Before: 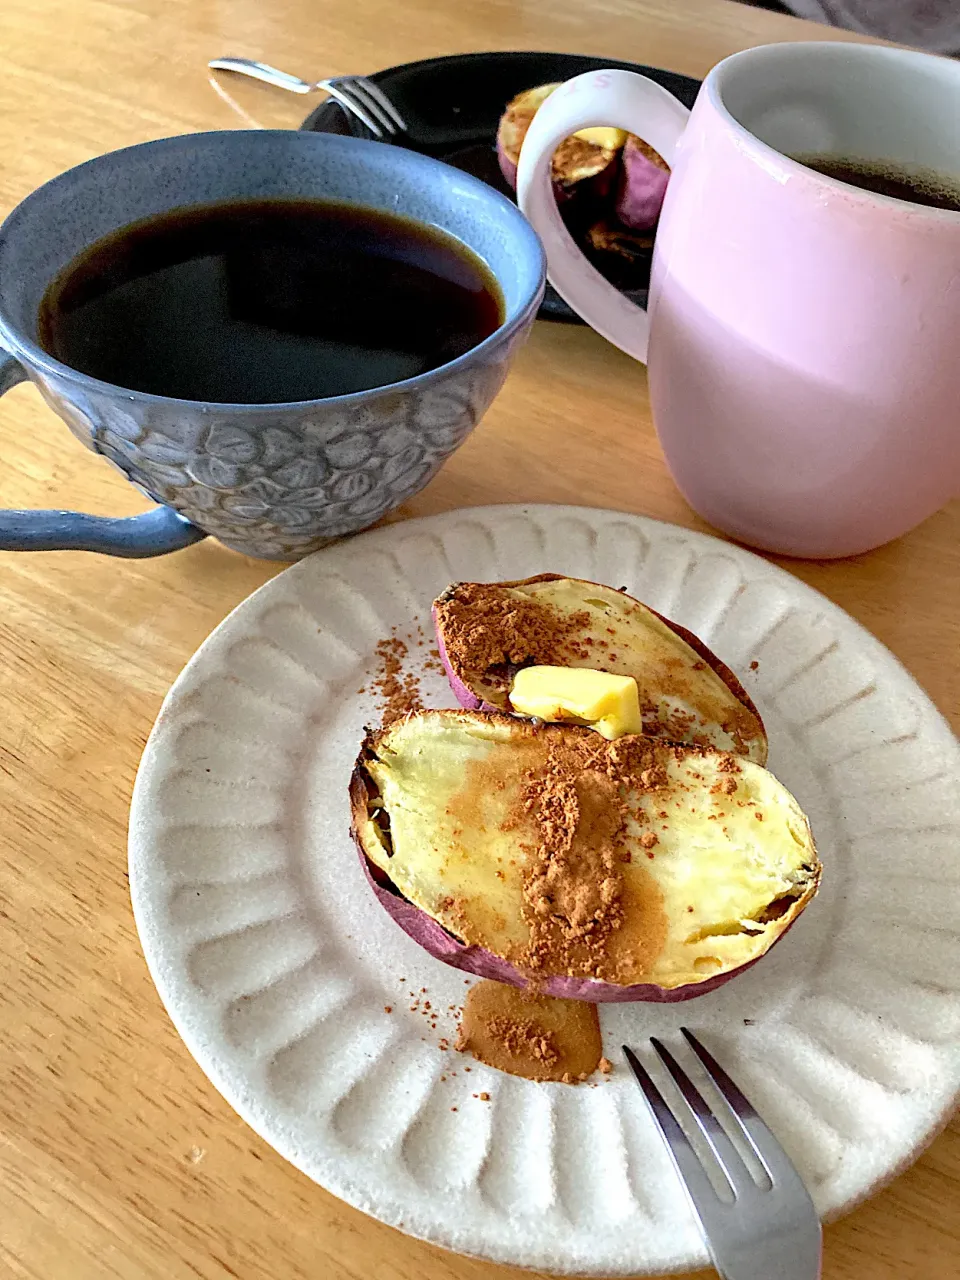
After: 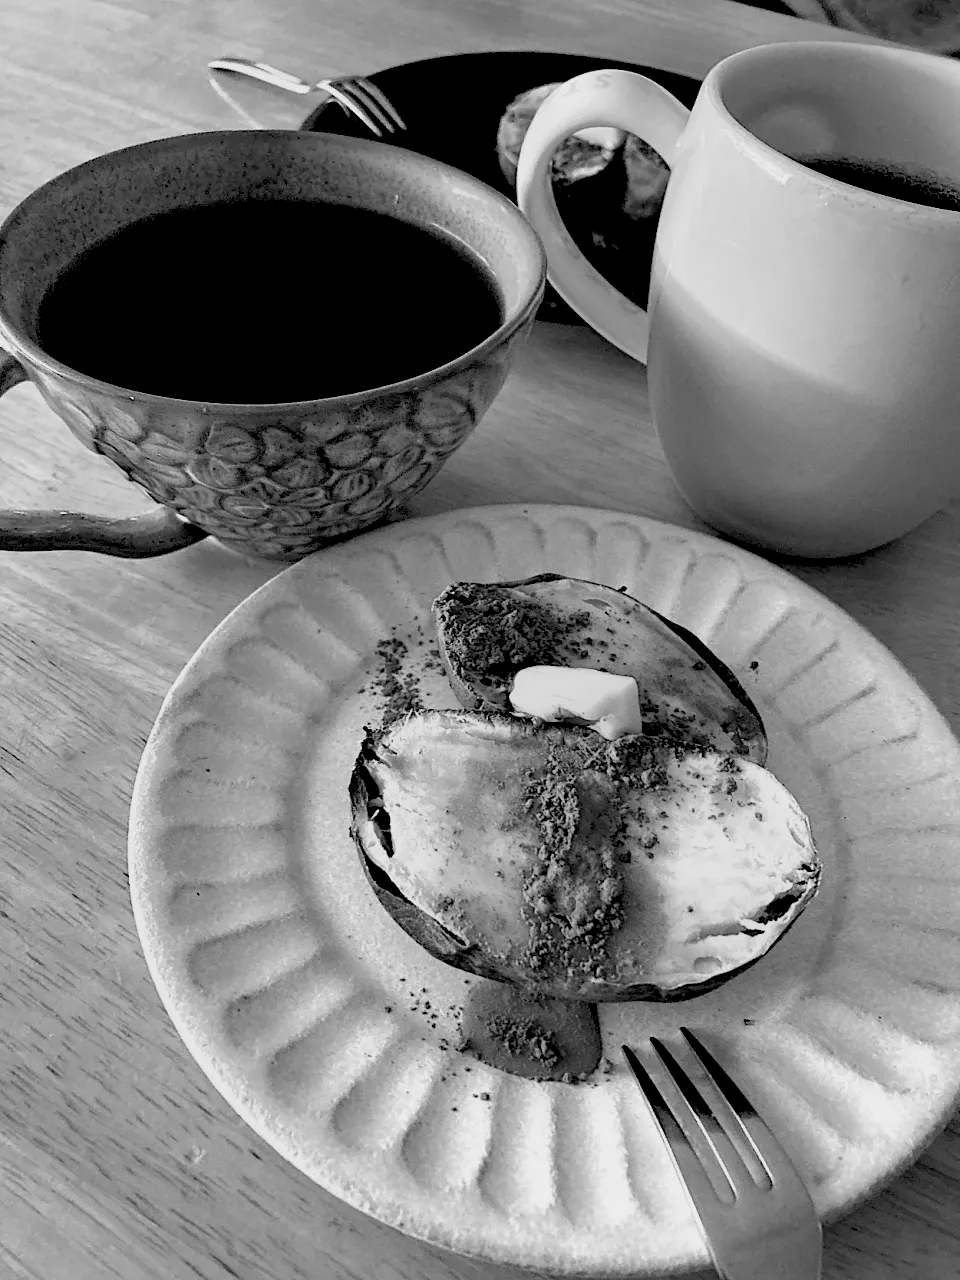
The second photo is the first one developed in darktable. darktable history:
exposure: black level correction 0.046, exposure -0.228 EV, compensate highlight preservation false
color zones: curves: ch0 [(0.068, 0.464) (0.25, 0.5) (0.48, 0.508) (0.75, 0.536) (0.886, 0.476) (0.967, 0.456)]; ch1 [(0.066, 0.456) (0.25, 0.5) (0.616, 0.508) (0.746, 0.56) (0.934, 0.444)]
monochrome: size 1
